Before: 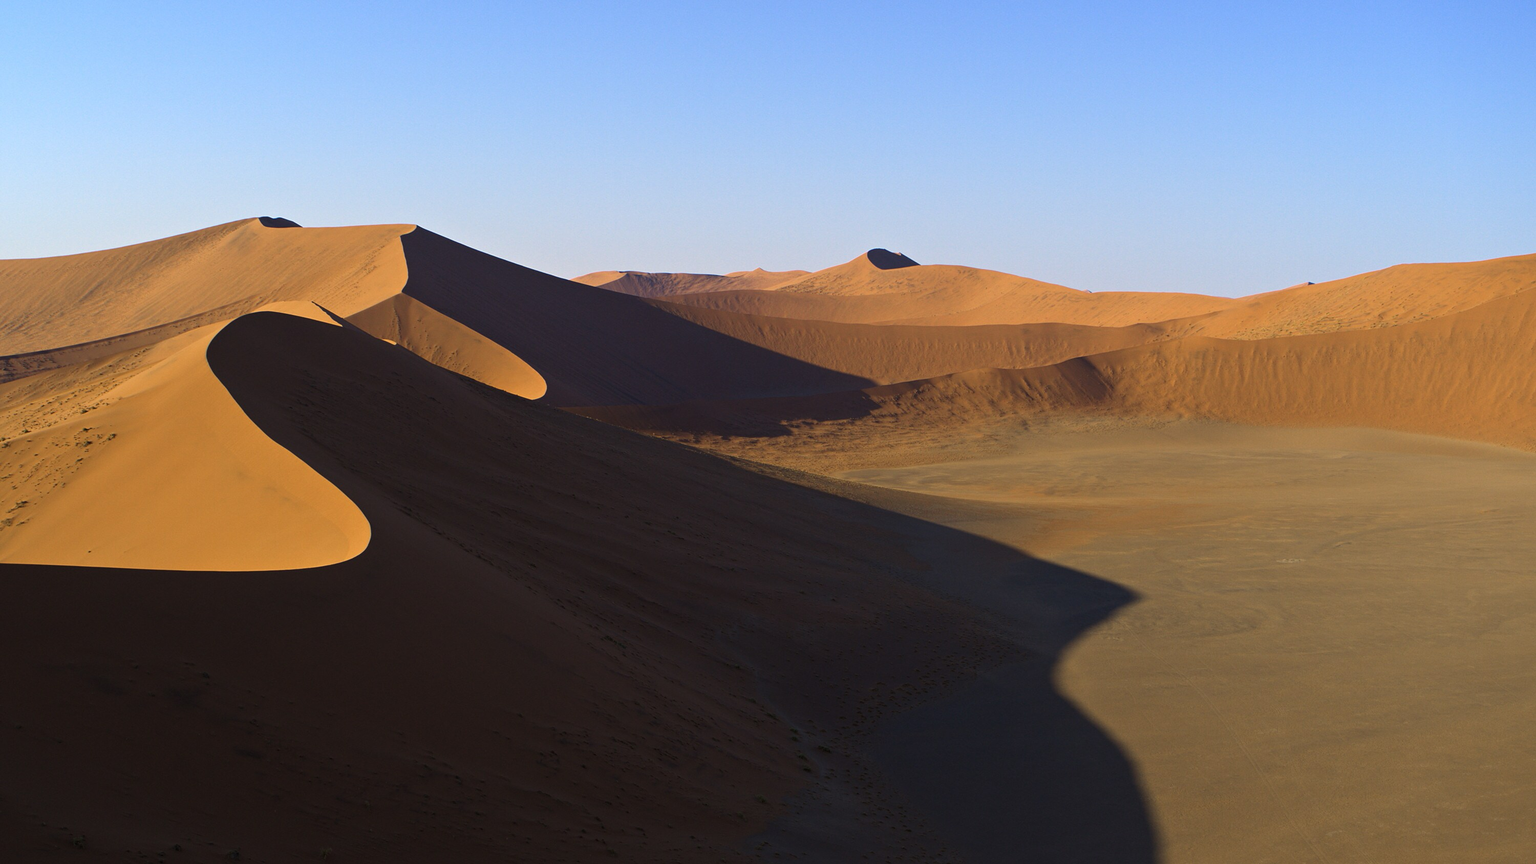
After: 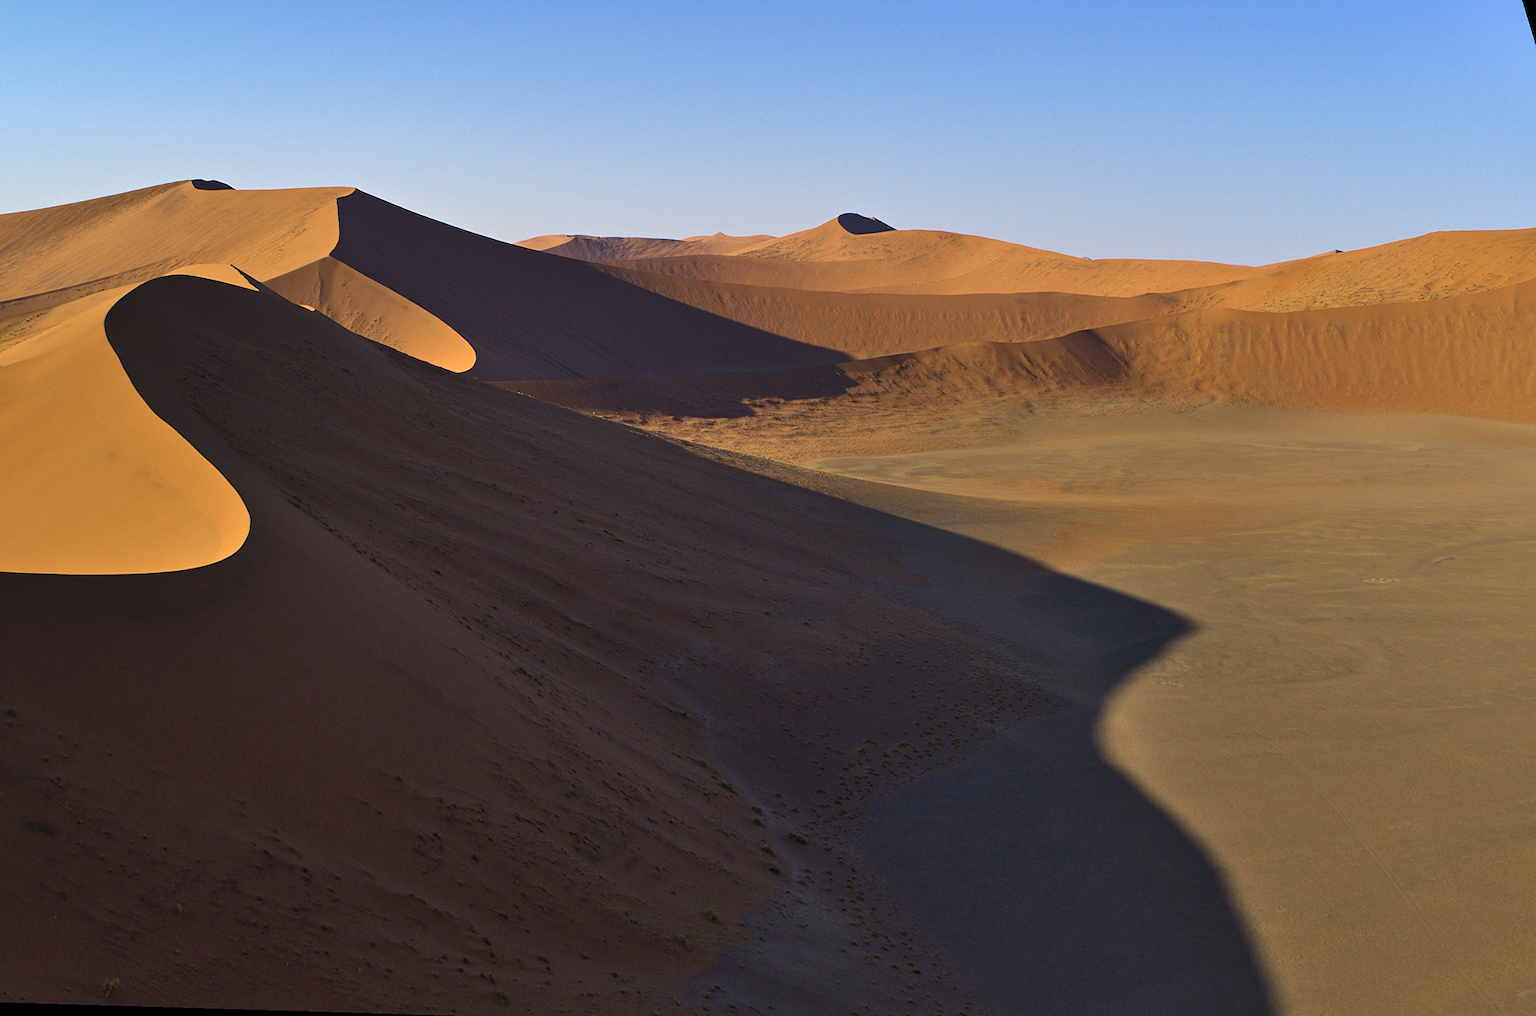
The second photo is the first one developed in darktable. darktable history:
rotate and perspective: rotation 0.72°, lens shift (vertical) -0.352, lens shift (horizontal) -0.051, crop left 0.152, crop right 0.859, crop top 0.019, crop bottom 0.964
sharpen: radius 1.272, amount 0.305, threshold 0
shadows and highlights: shadows color adjustment 97.66%, soften with gaussian
